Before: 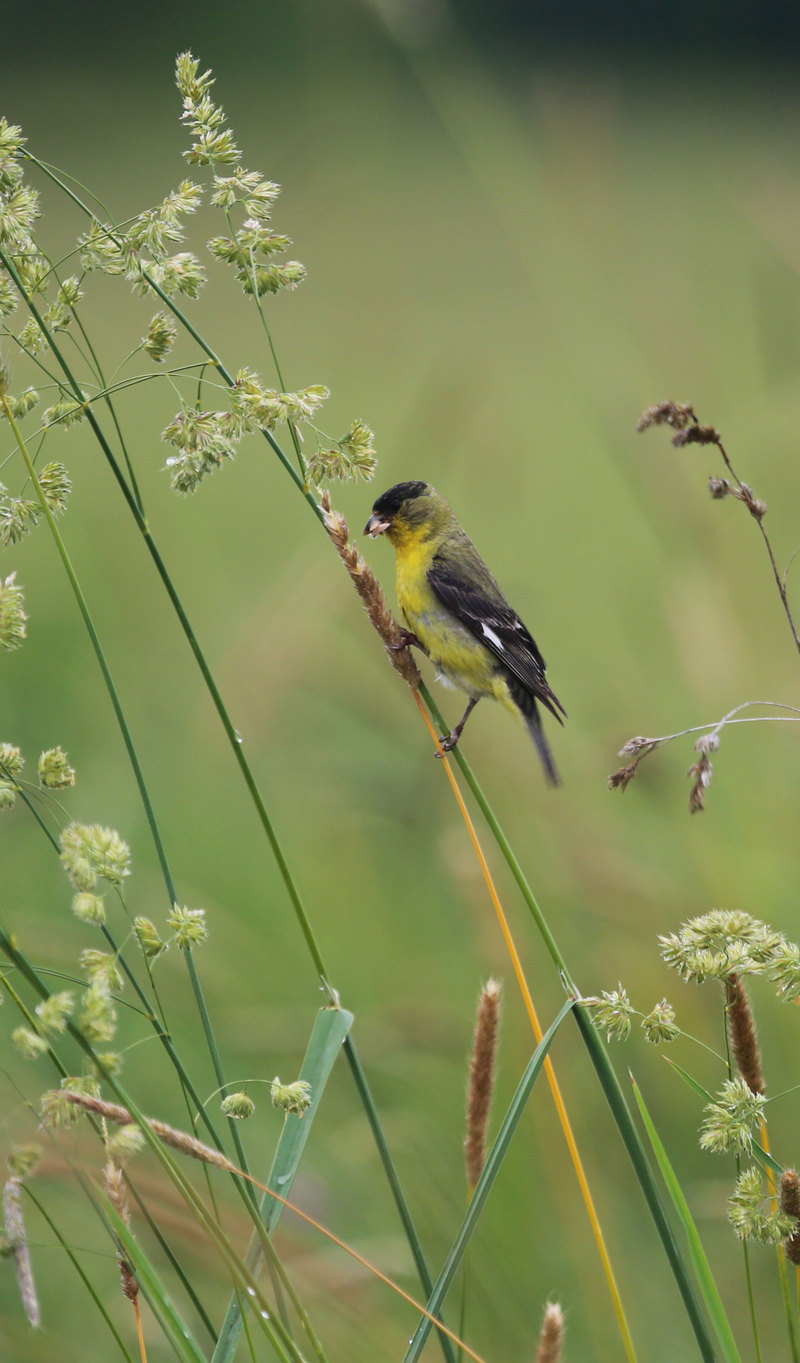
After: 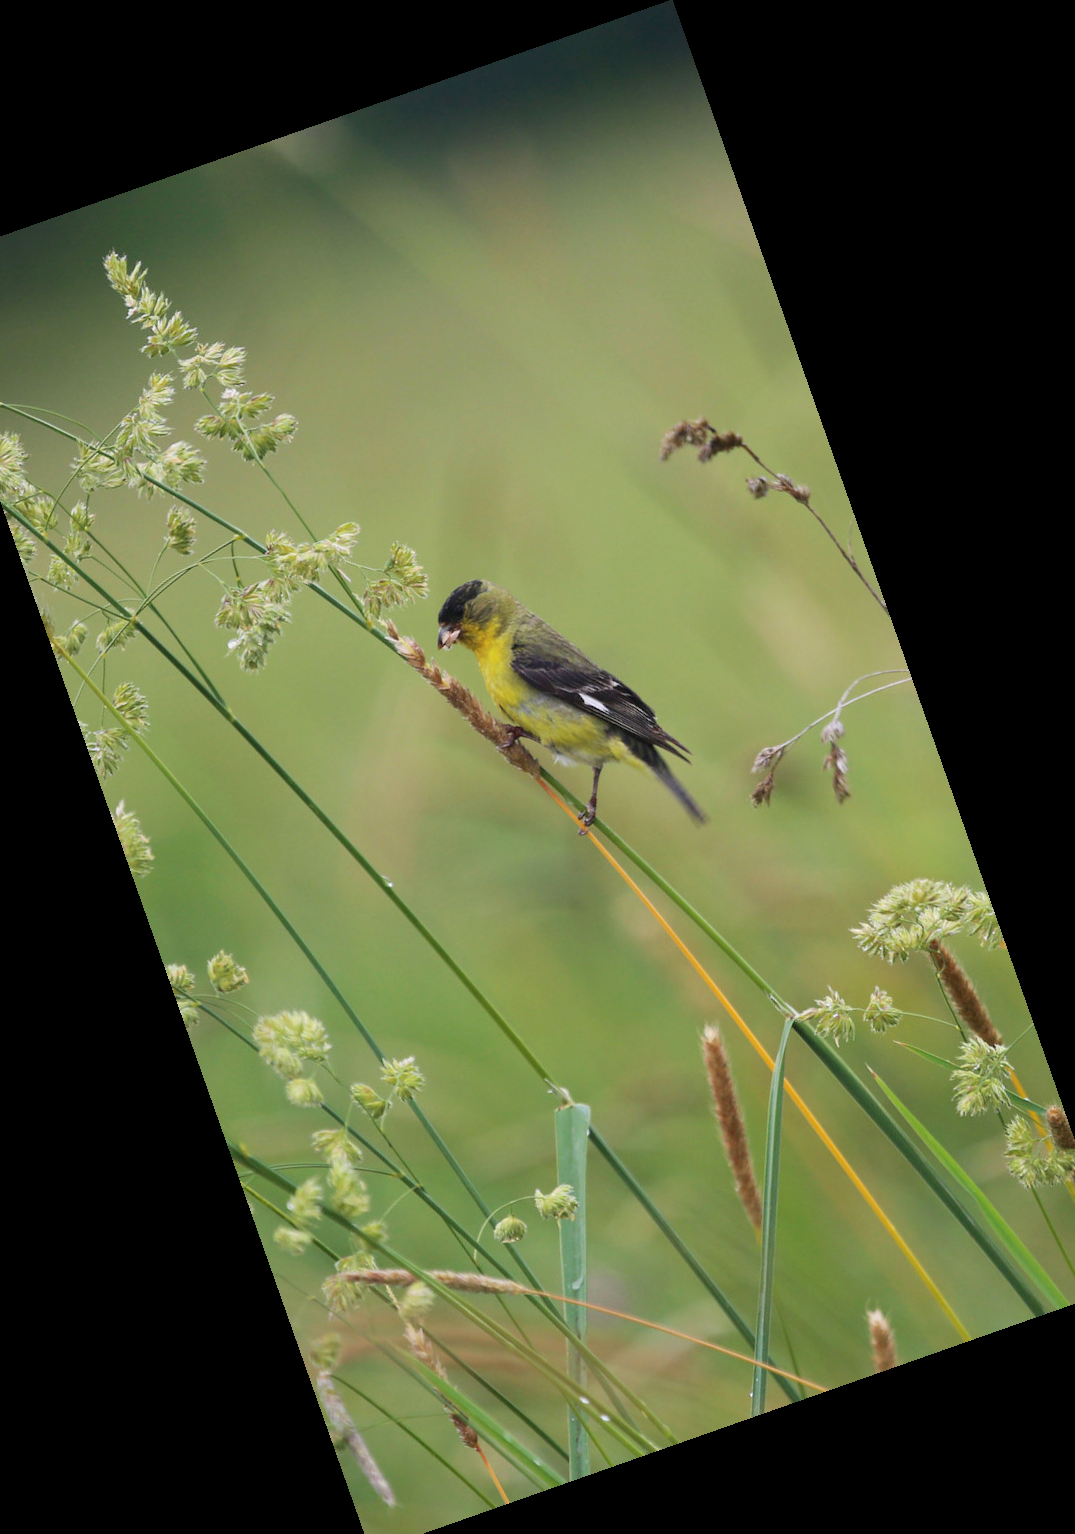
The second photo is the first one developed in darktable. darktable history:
crop and rotate: angle 19.43°, left 6.812%, right 4.125%, bottom 1.087%
levels: levels [0, 0.478, 1]
